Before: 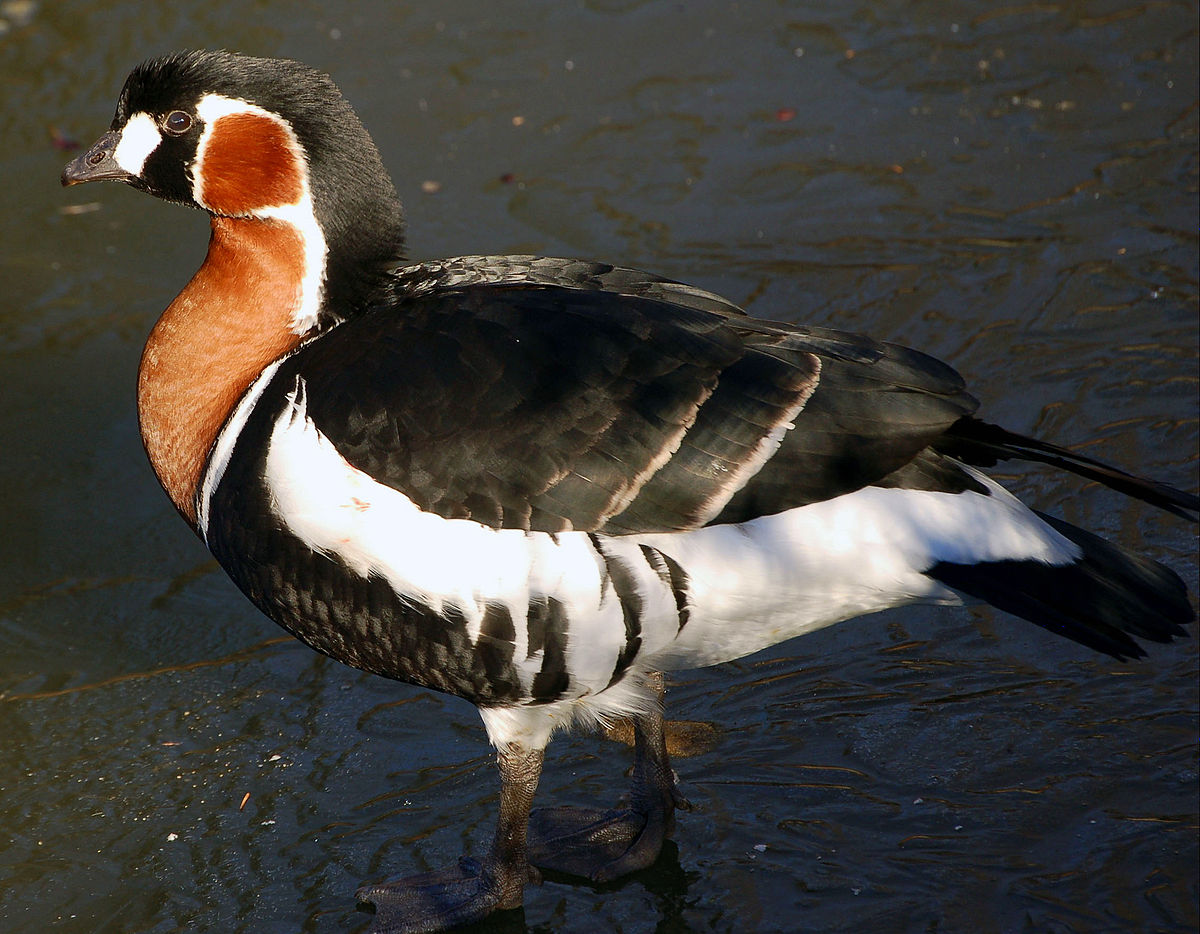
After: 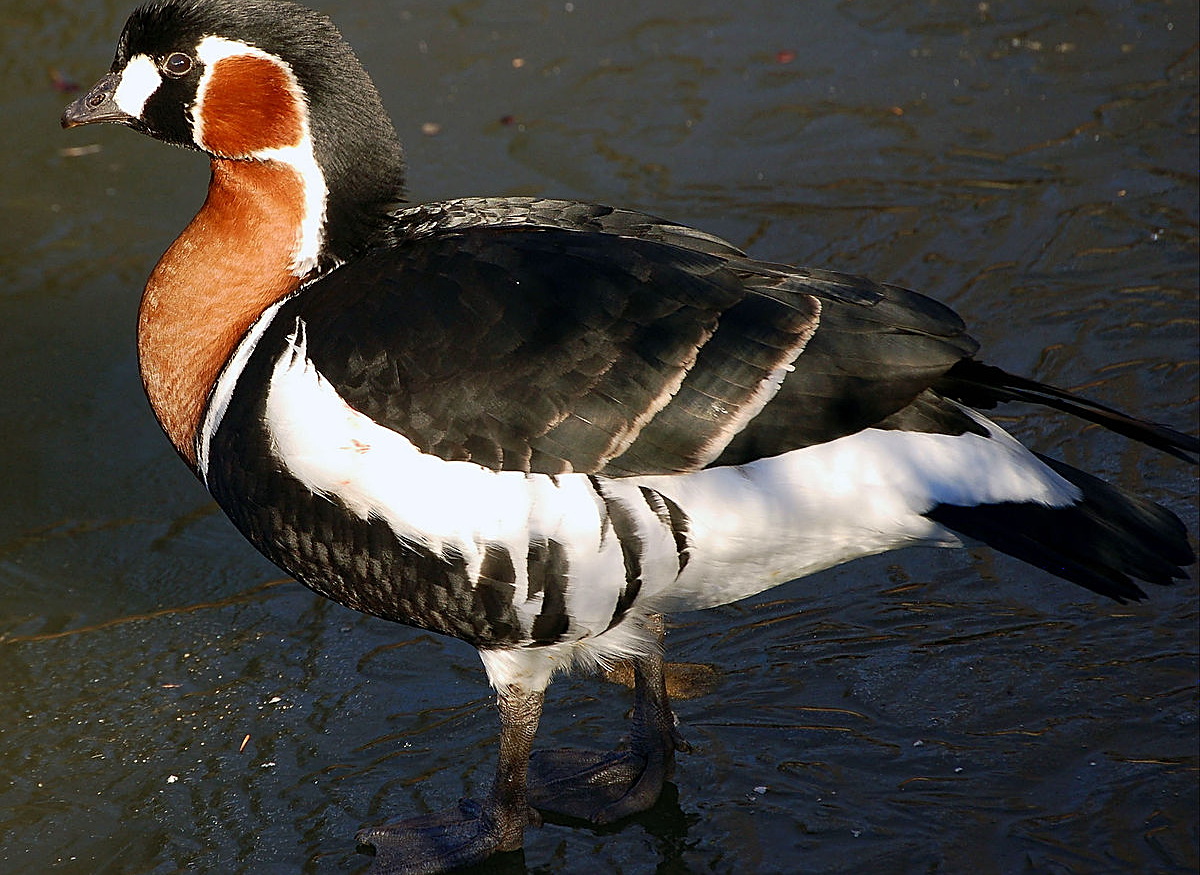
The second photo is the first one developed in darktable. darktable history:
sharpen: on, module defaults
crop and rotate: top 6.25%
